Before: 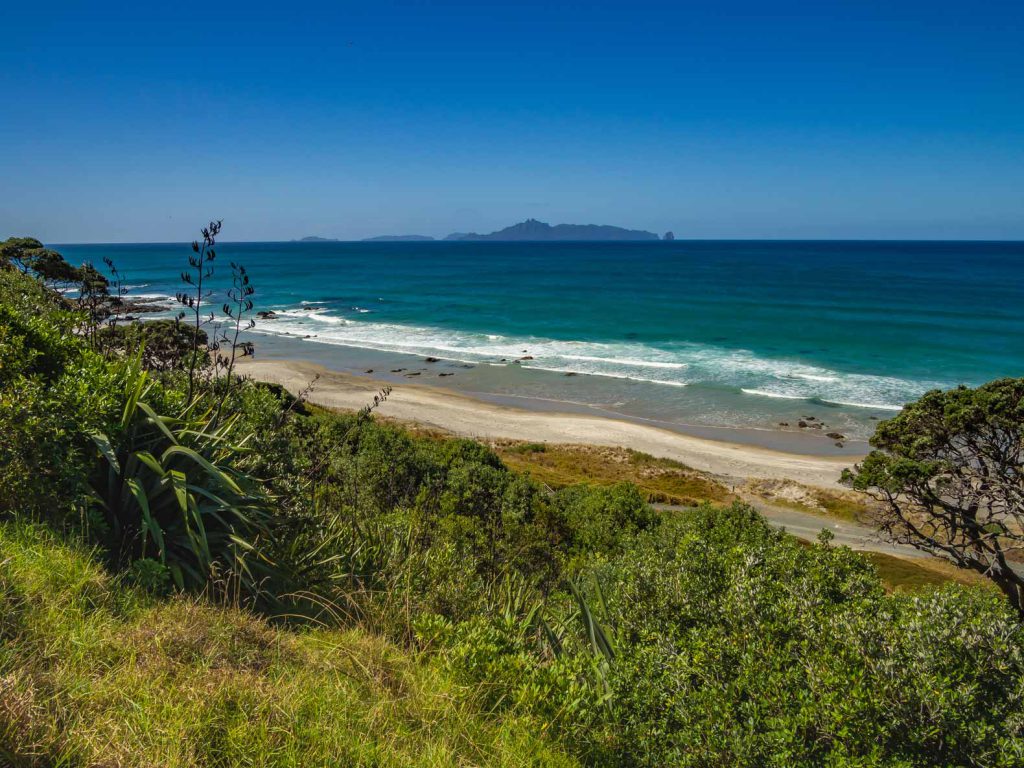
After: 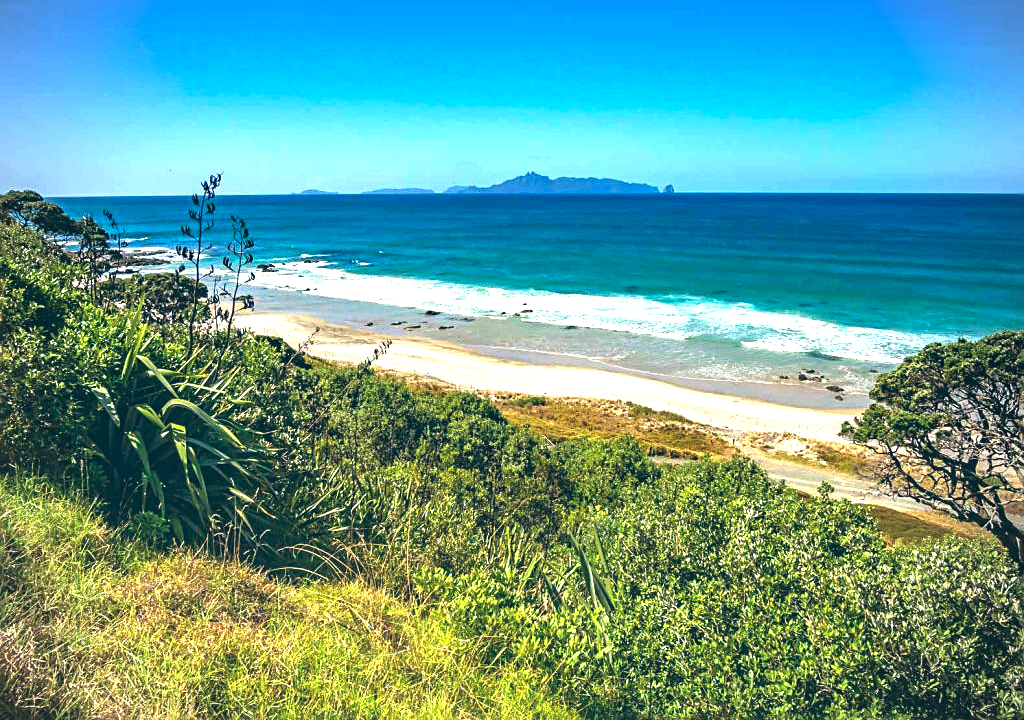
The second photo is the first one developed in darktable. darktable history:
color balance: lift [1.016, 0.983, 1, 1.017], gamma [0.958, 1, 1, 1], gain [0.981, 1.007, 0.993, 1.002], input saturation 118.26%, contrast 13.43%, contrast fulcrum 21.62%, output saturation 82.76%
exposure: black level correction 0, exposure 1.379 EV, compensate exposure bias true, compensate highlight preservation false
sharpen: on, module defaults
crop and rotate: top 6.25%
vignetting: fall-off radius 60.92%
